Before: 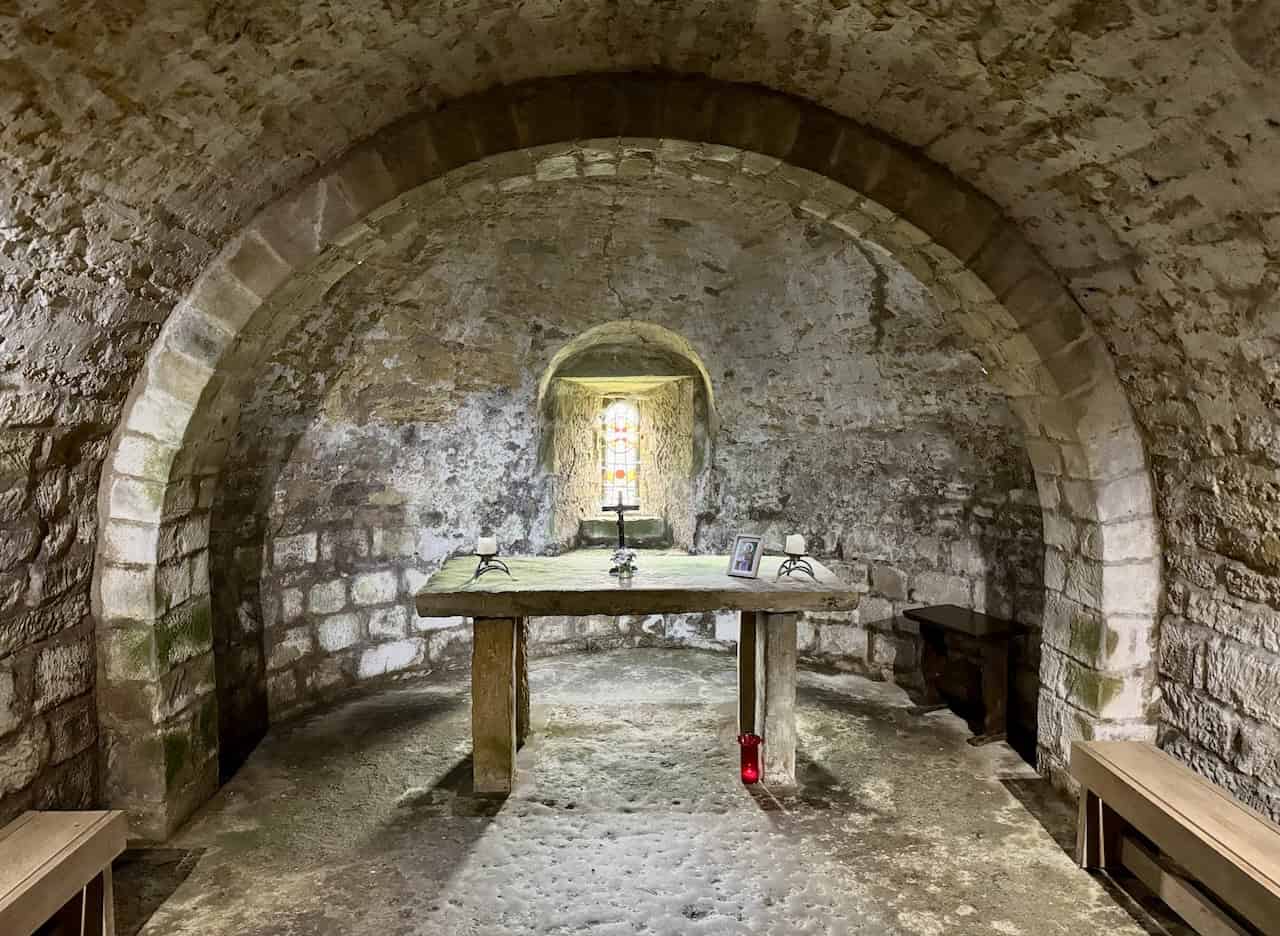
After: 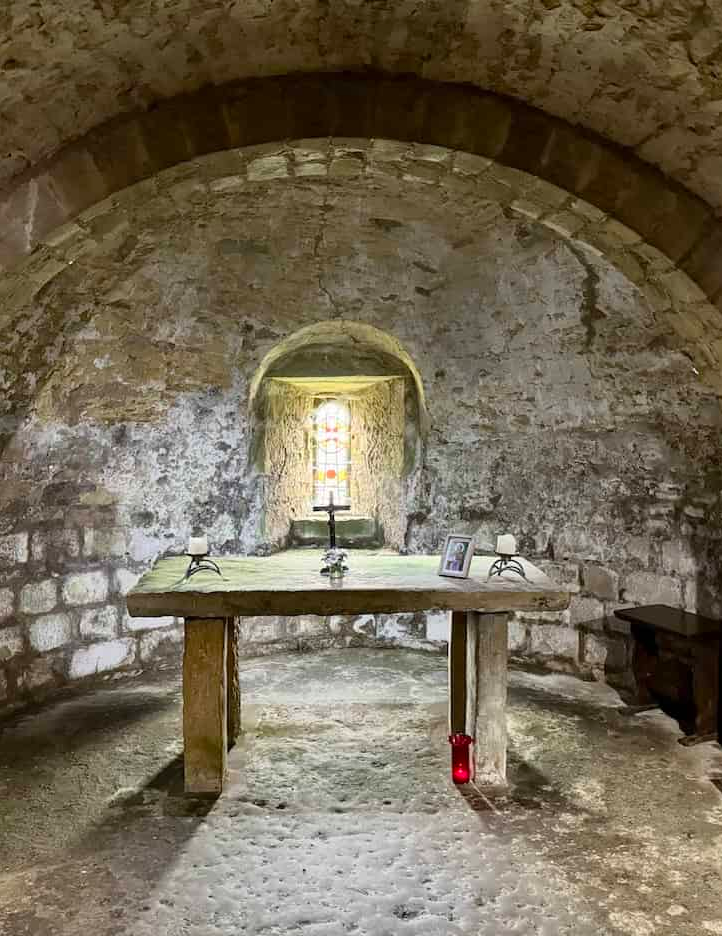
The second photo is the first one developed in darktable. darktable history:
crop and rotate: left 22.606%, right 20.968%
tone equalizer: mask exposure compensation -0.503 EV
